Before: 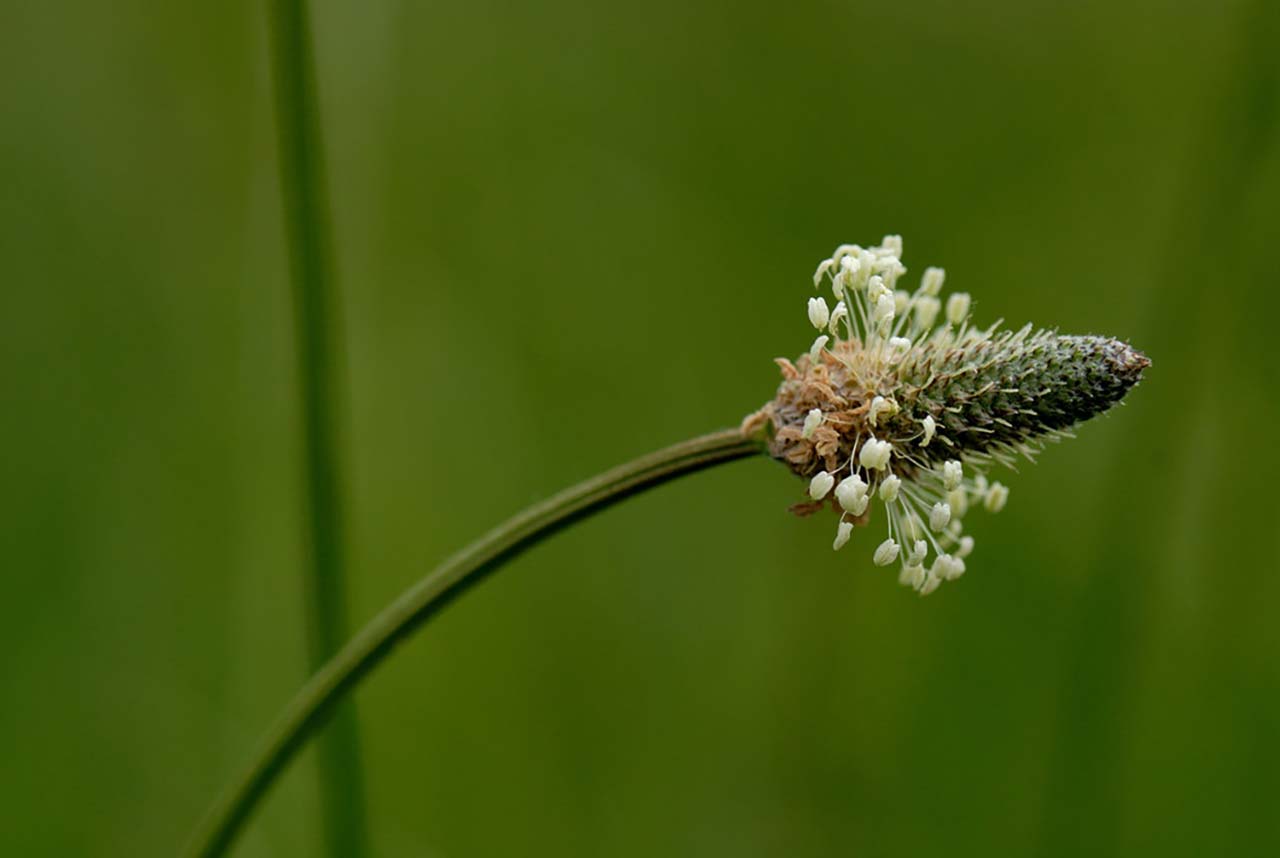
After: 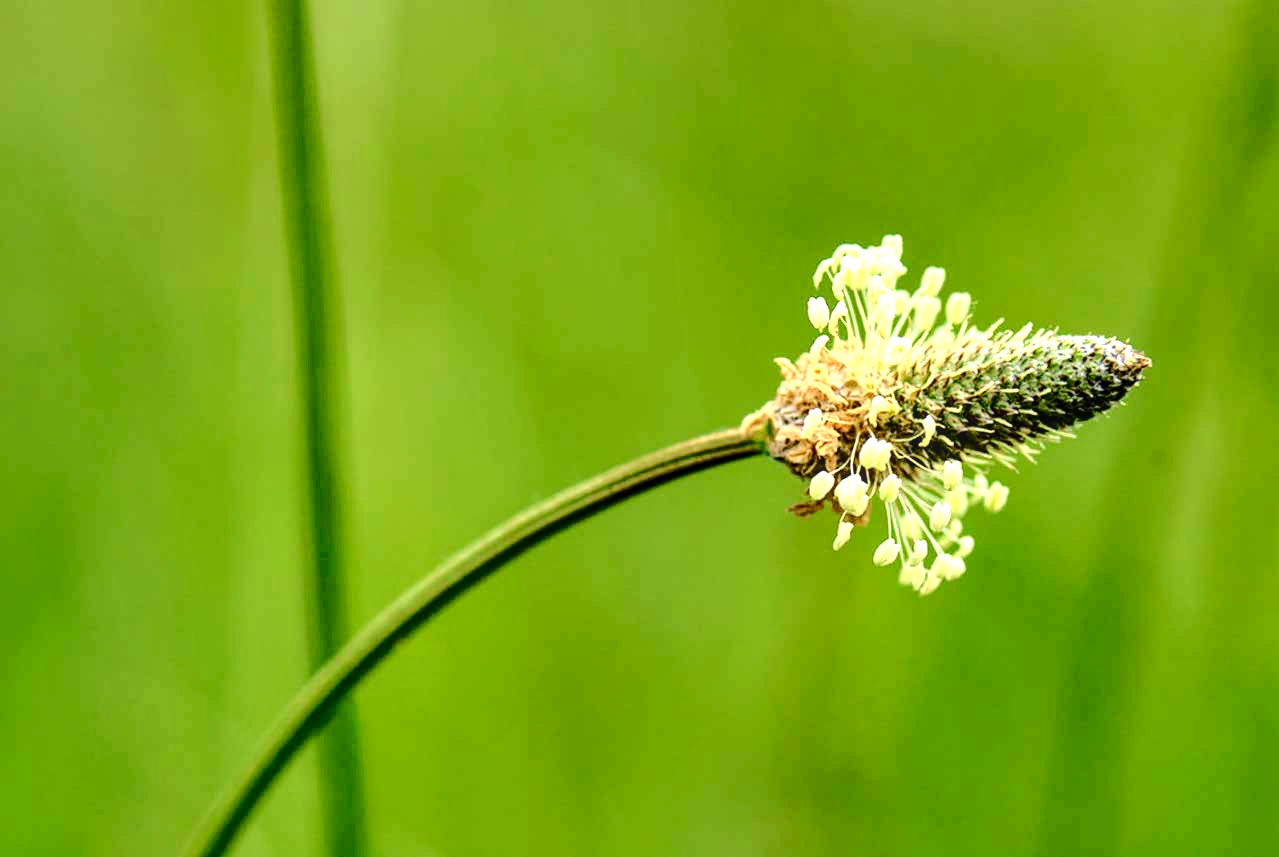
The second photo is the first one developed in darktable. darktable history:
exposure: black level correction 0, exposure 1.2 EV, compensate exposure bias true, compensate highlight preservation false
tone curve: curves: ch0 [(0, 0.019) (0.078, 0.058) (0.223, 0.217) (0.424, 0.553) (0.631, 0.764) (0.816, 0.932) (1, 1)]; ch1 [(0, 0) (0.262, 0.227) (0.417, 0.386) (0.469, 0.467) (0.502, 0.503) (0.544, 0.548) (0.57, 0.579) (0.608, 0.62) (0.65, 0.68) (0.994, 0.987)]; ch2 [(0, 0) (0.262, 0.188) (0.5, 0.504) (0.553, 0.592) (0.599, 0.653) (1, 1)], color space Lab, independent channels, preserve colors none
local contrast: highlights 61%, detail 143%, midtone range 0.428
